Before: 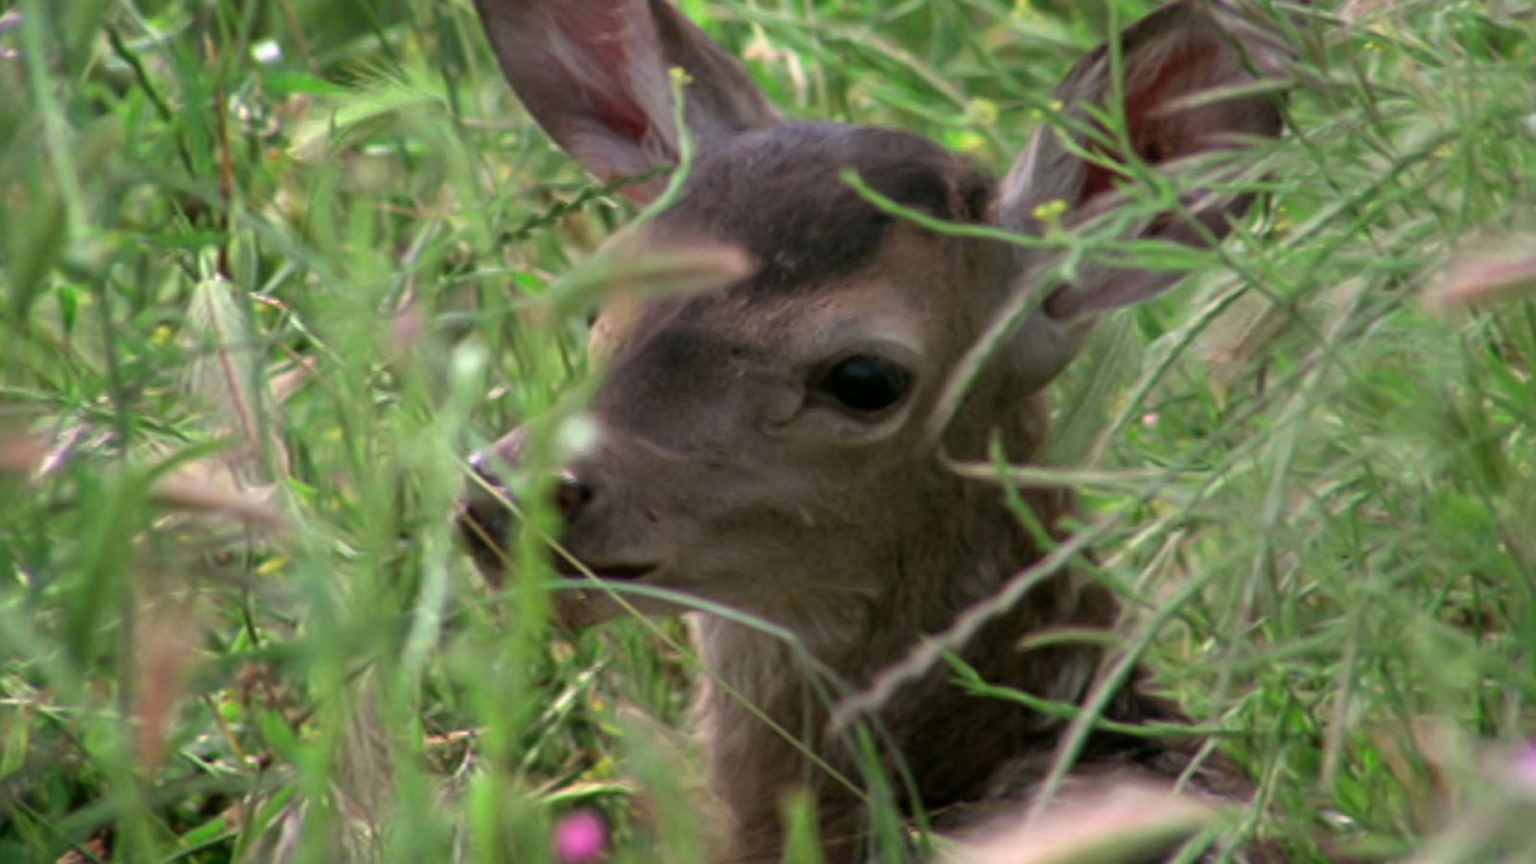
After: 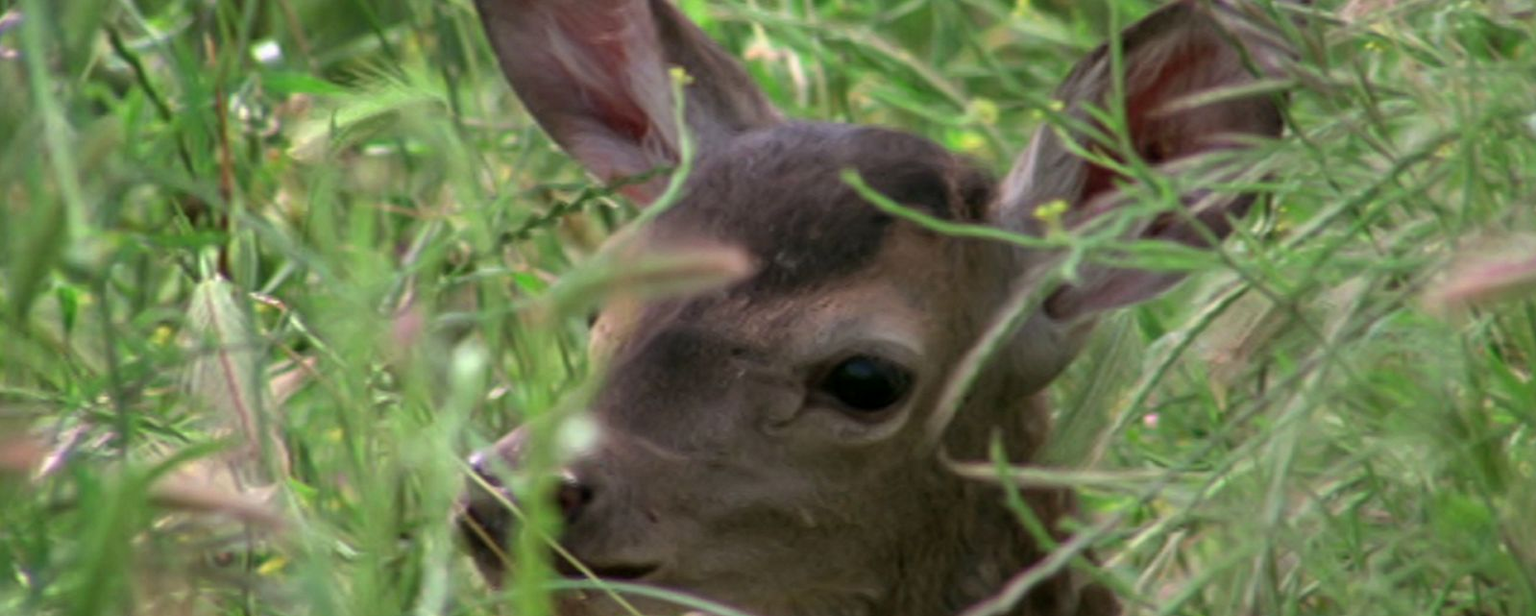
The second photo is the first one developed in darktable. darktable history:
crop: right 0.001%, bottom 28.614%
